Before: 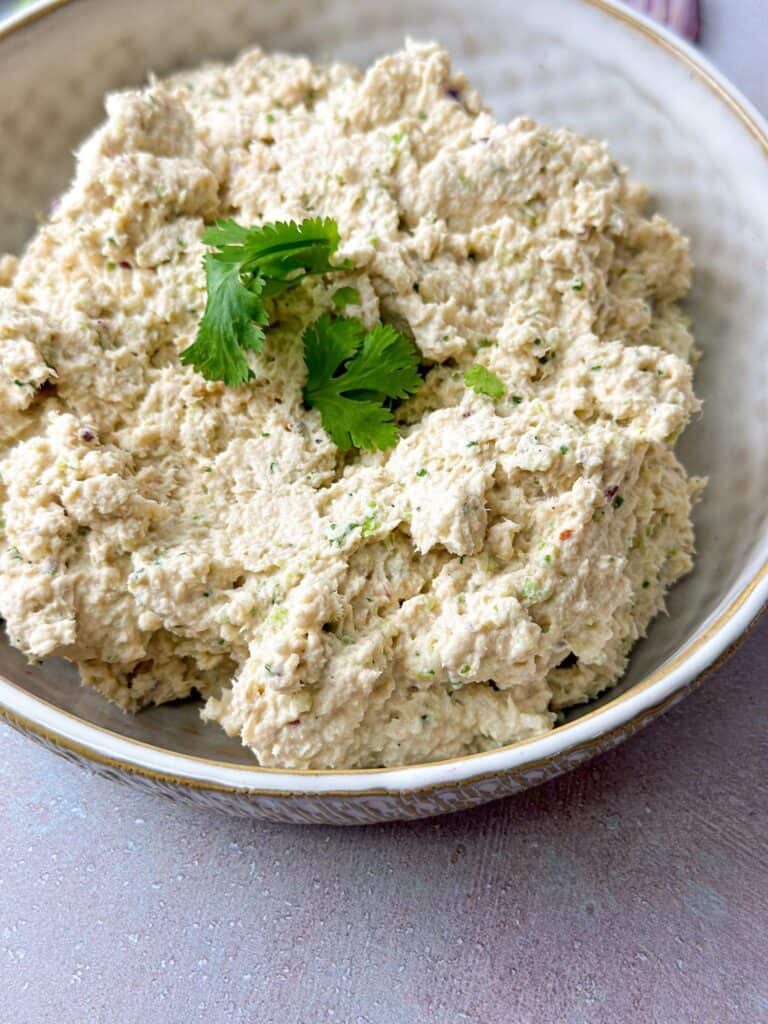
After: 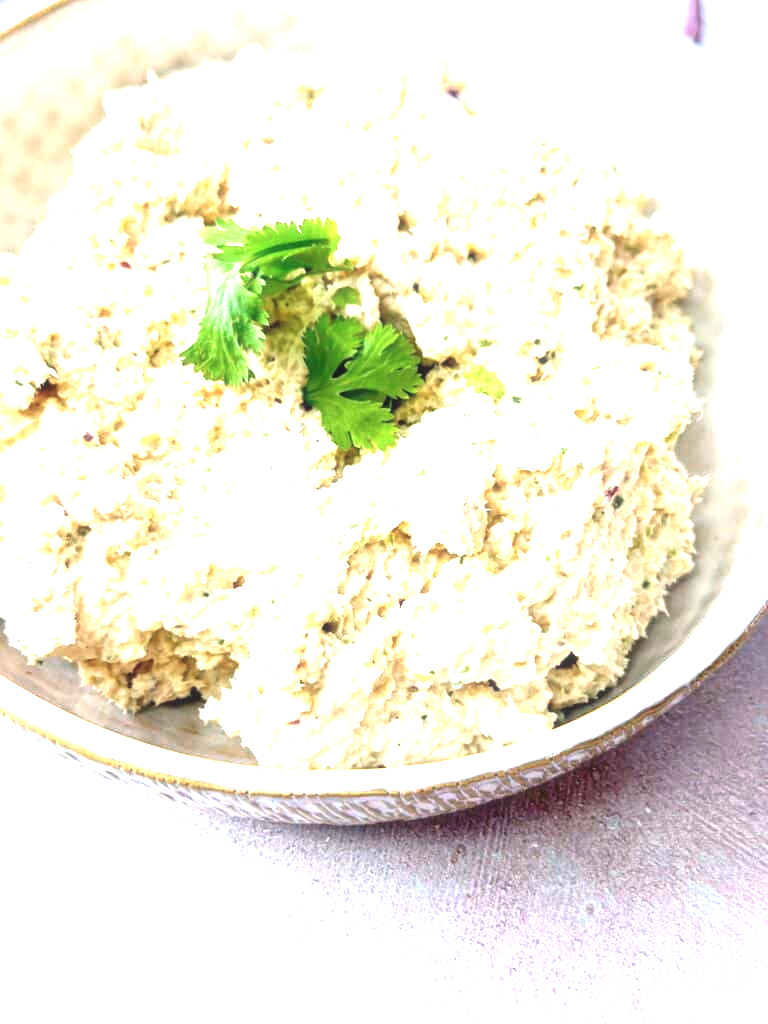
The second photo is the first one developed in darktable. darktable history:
color zones: curves: ch0 [(0, 0.5) (0.143, 0.5) (0.286, 0.456) (0.429, 0.5) (0.571, 0.5) (0.714, 0.5) (0.857, 0.5) (1, 0.5)]; ch1 [(0, 0.5) (0.143, 0.5) (0.286, 0.422) (0.429, 0.5) (0.571, 0.5) (0.714, 0.5) (0.857, 0.5) (1, 0.5)]
exposure: exposure 2.207 EV, compensate highlight preservation false
haze removal: strength -0.1, adaptive false
